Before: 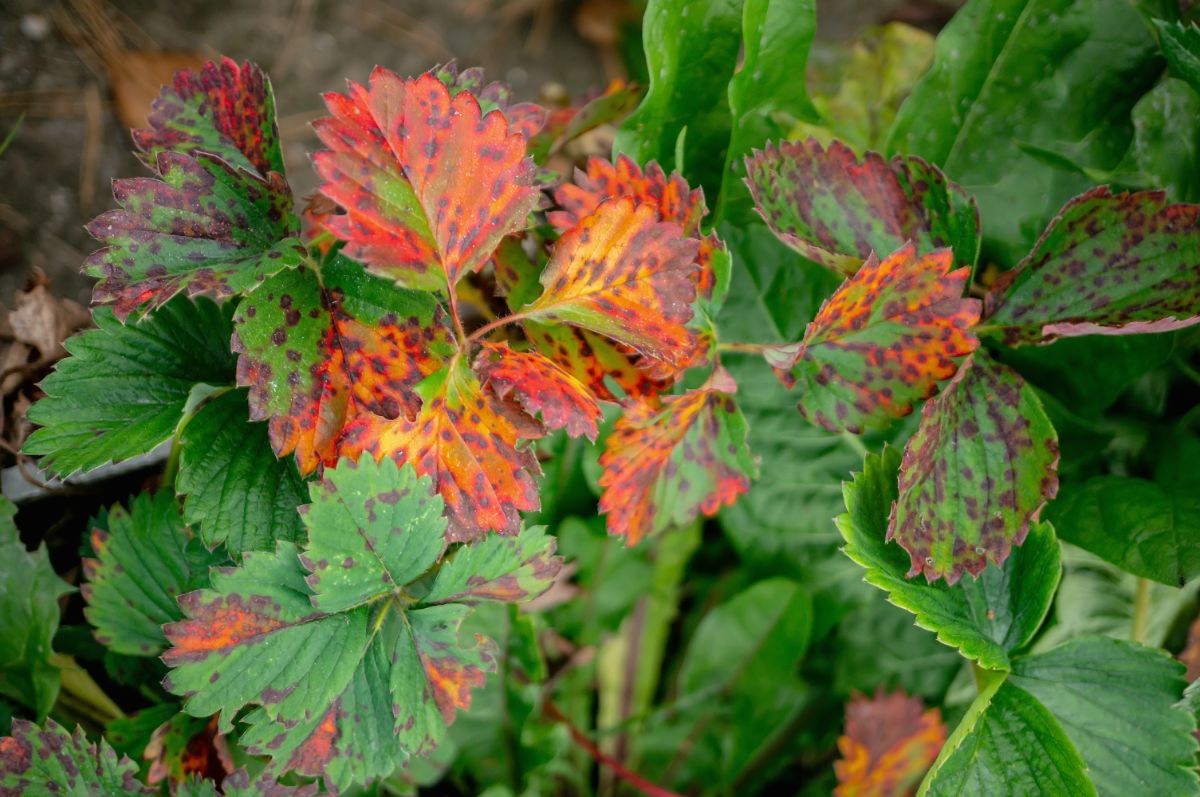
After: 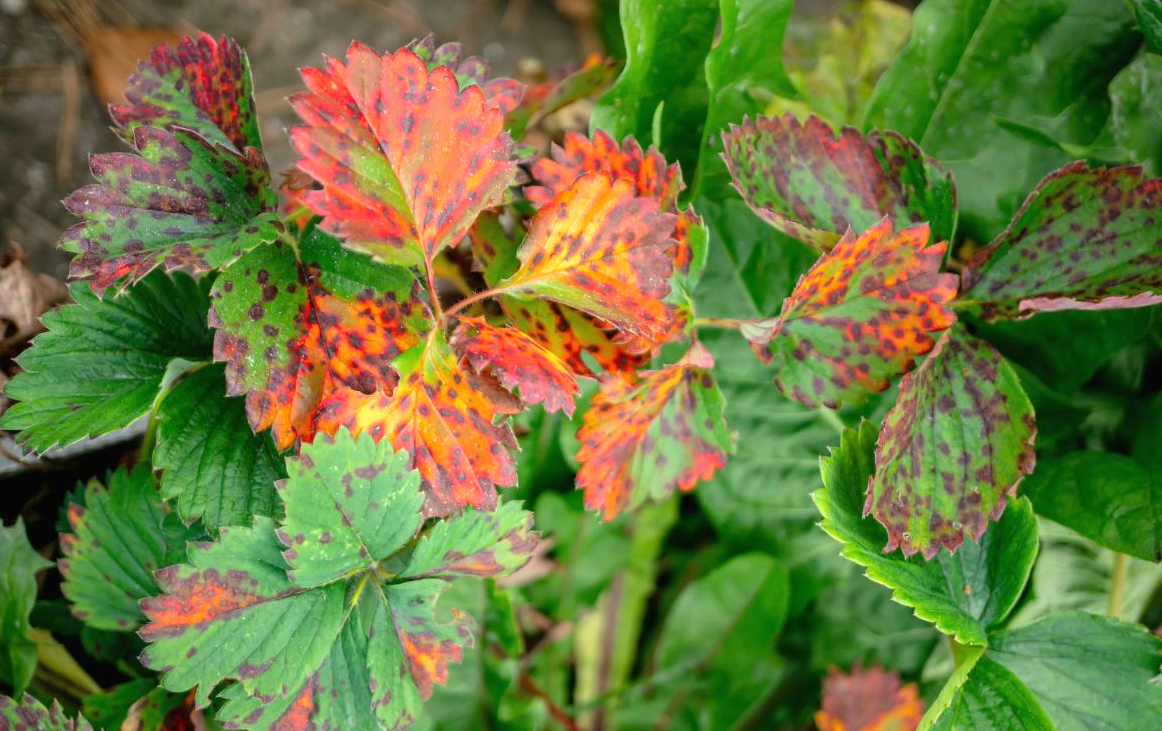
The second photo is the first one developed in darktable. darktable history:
crop: left 1.964%, top 3.251%, right 1.122%, bottom 4.933%
exposure: black level correction 0, exposure 0.5 EV, compensate highlight preservation false
